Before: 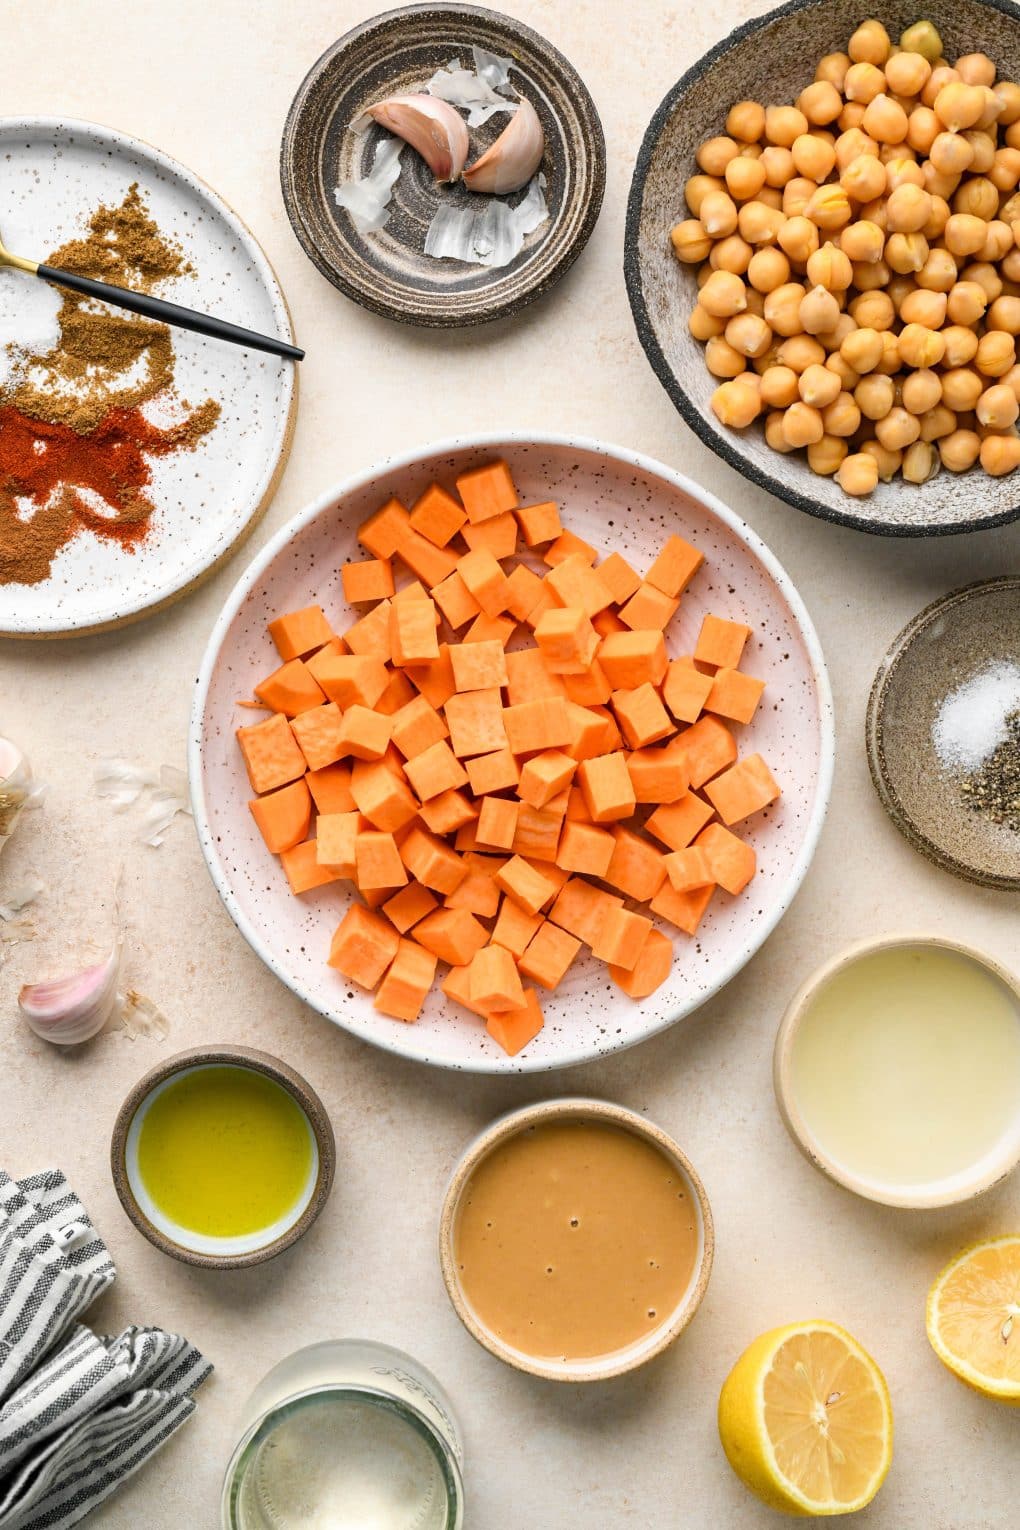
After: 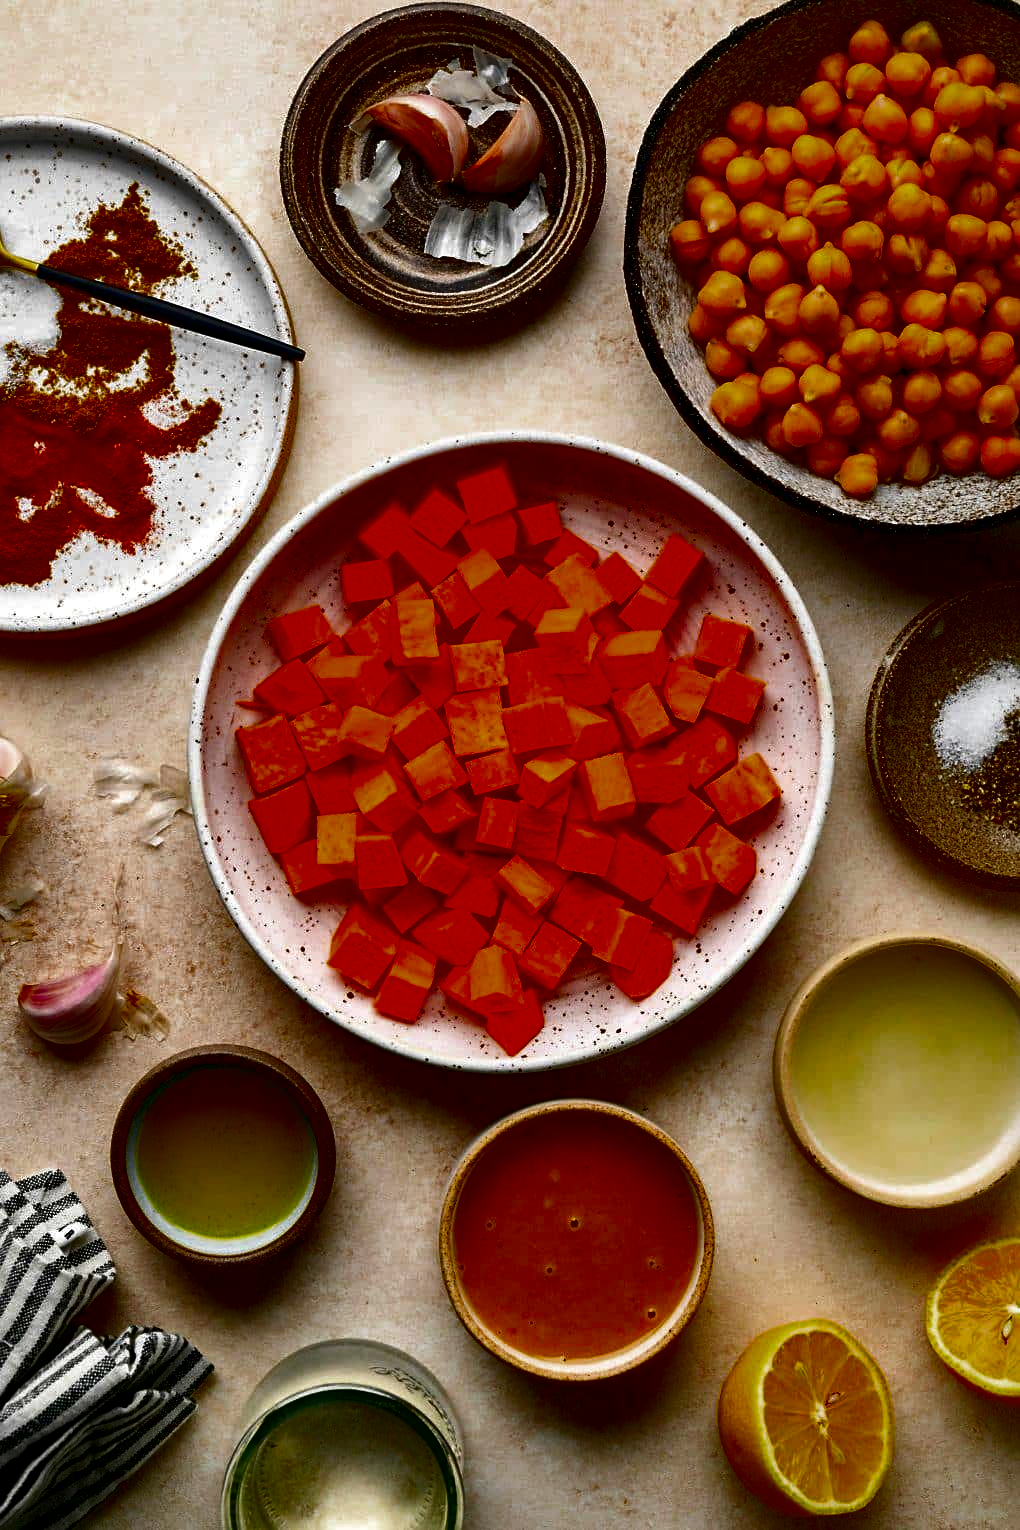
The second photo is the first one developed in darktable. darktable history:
contrast brightness saturation: brightness -0.994, saturation 0.996
sharpen: amount 0.214
color zones: curves: ch0 [(0, 0.425) (0.143, 0.422) (0.286, 0.42) (0.429, 0.419) (0.571, 0.419) (0.714, 0.42) (0.857, 0.422) (1, 0.425)], mix 24.05%
local contrast: mode bilateral grid, contrast 99, coarseness 99, detail 165%, midtone range 0.2
